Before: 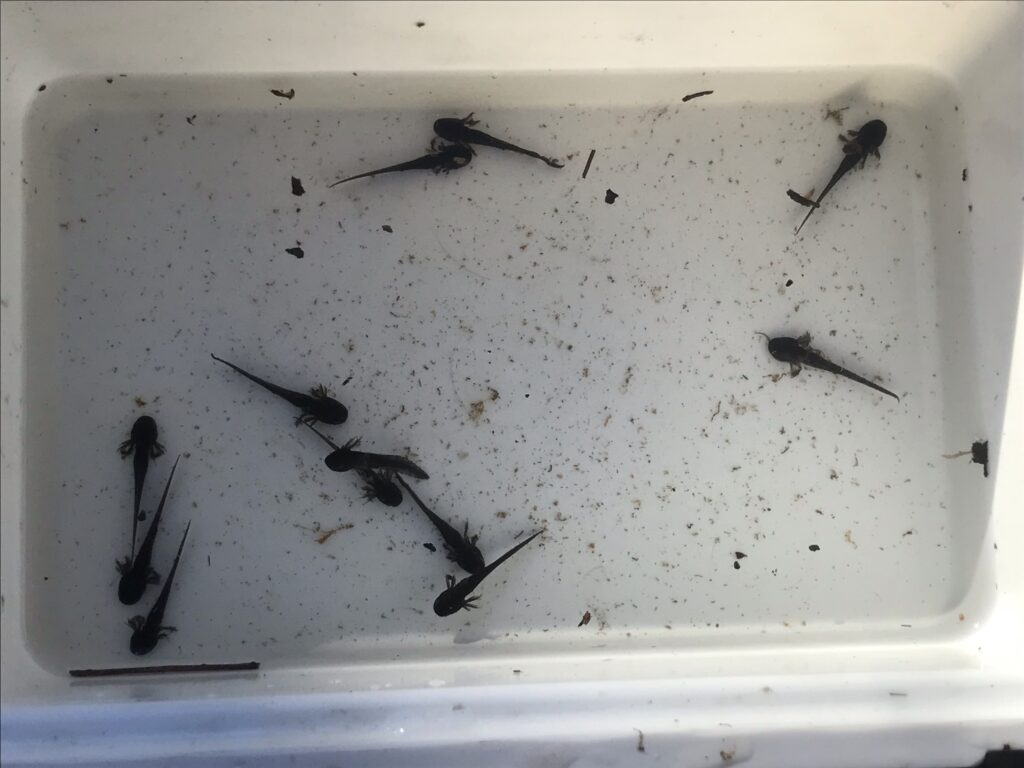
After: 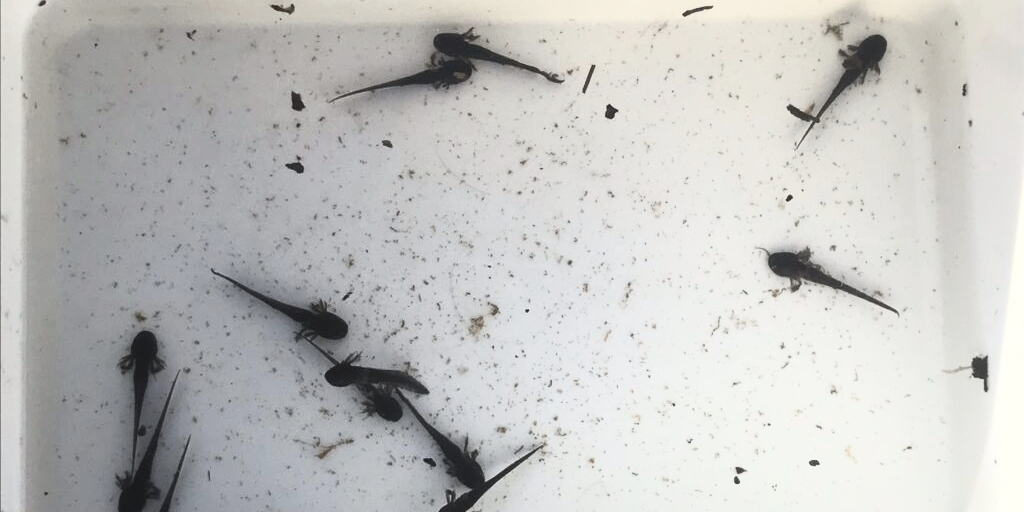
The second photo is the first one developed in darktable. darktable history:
crop: top 11.166%, bottom 22.168%
contrast brightness saturation: contrast 0.43, brightness 0.56, saturation -0.19
